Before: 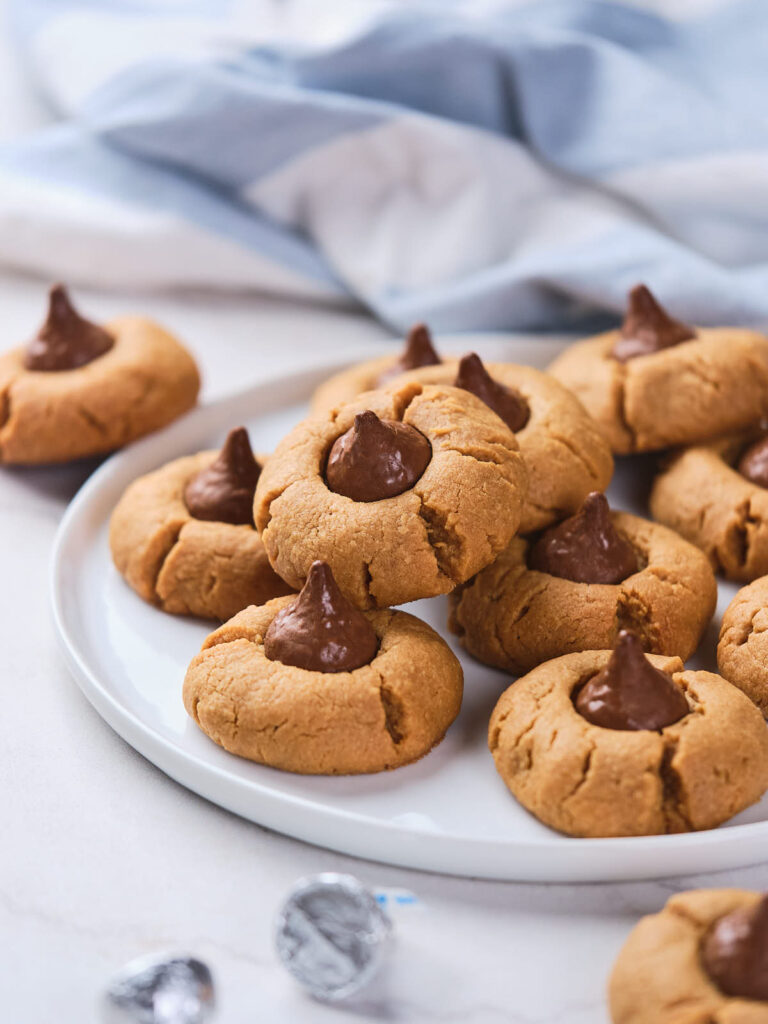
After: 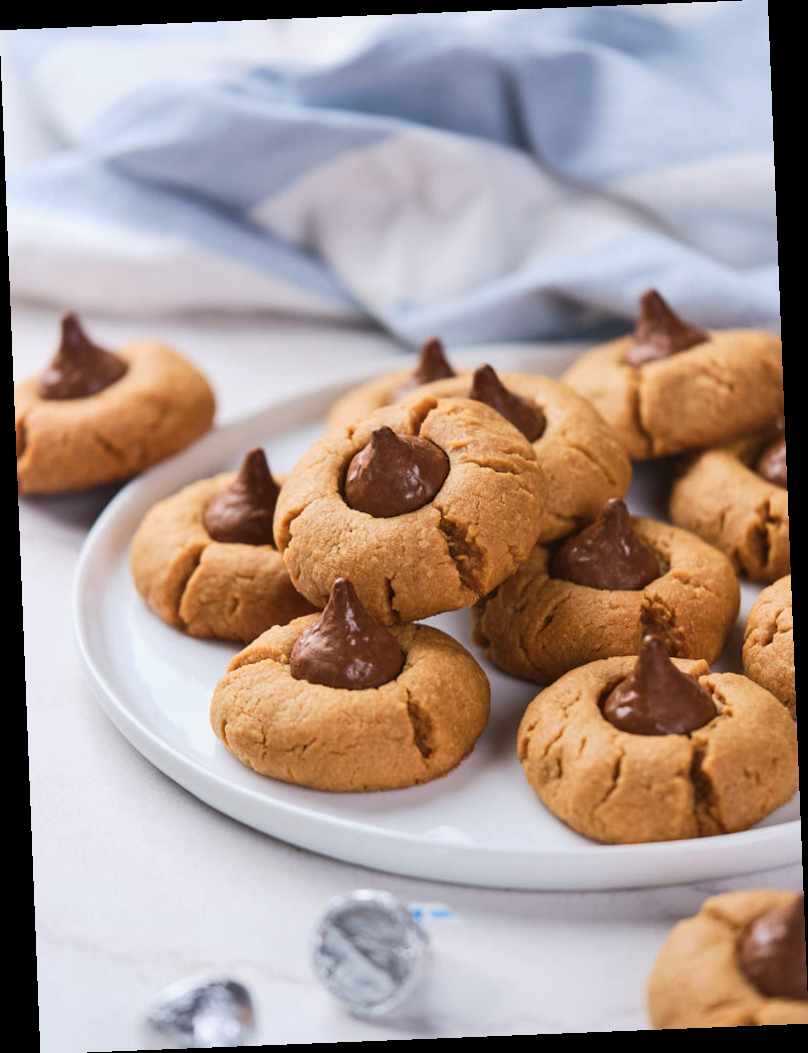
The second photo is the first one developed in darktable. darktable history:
rotate and perspective: rotation -2.29°, automatic cropping off
exposure: black level correction 0.001, compensate highlight preservation false
